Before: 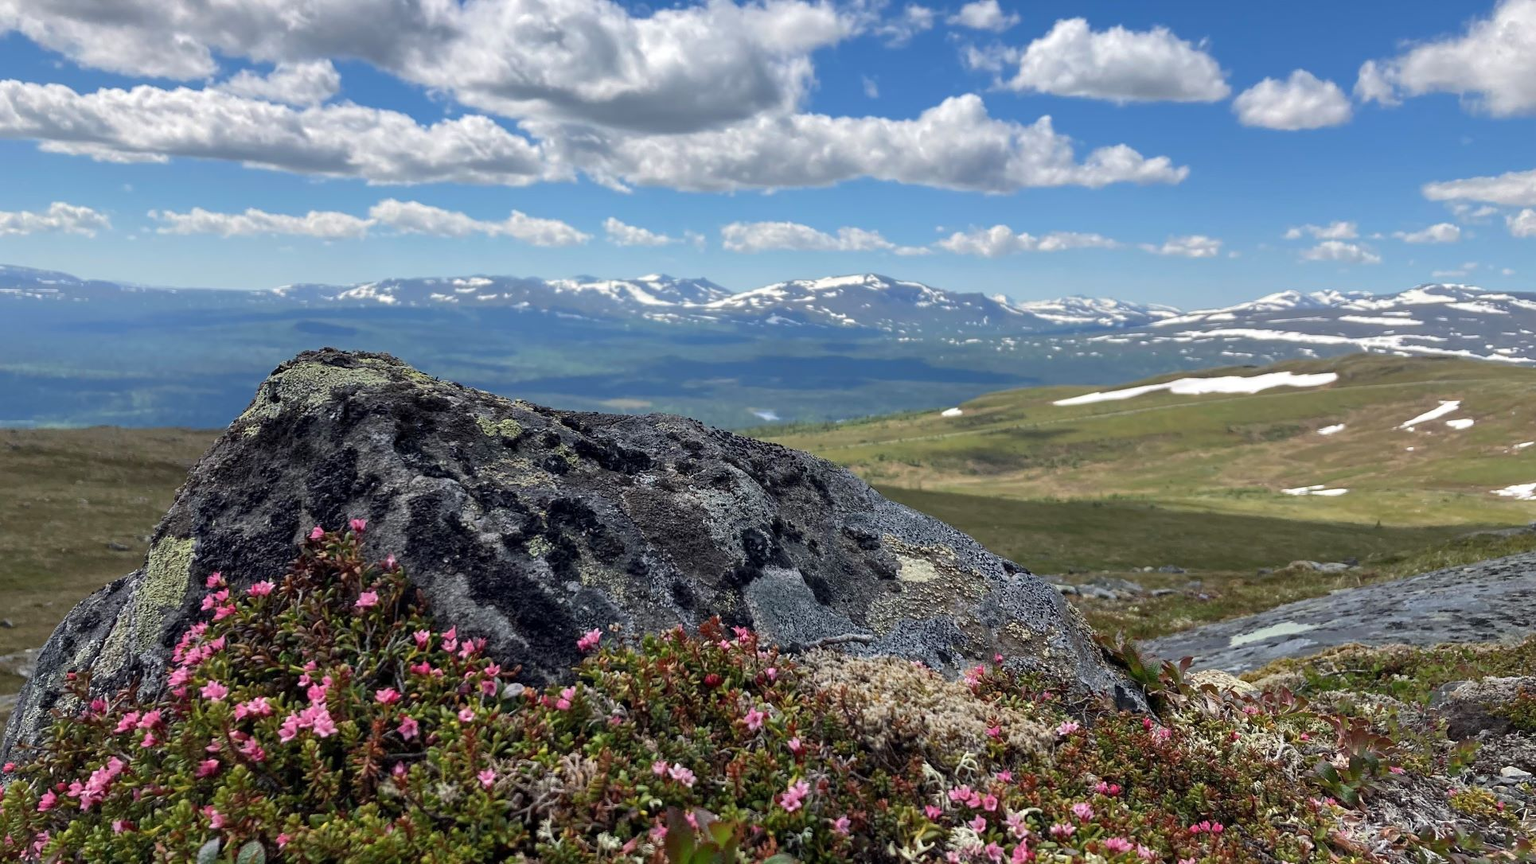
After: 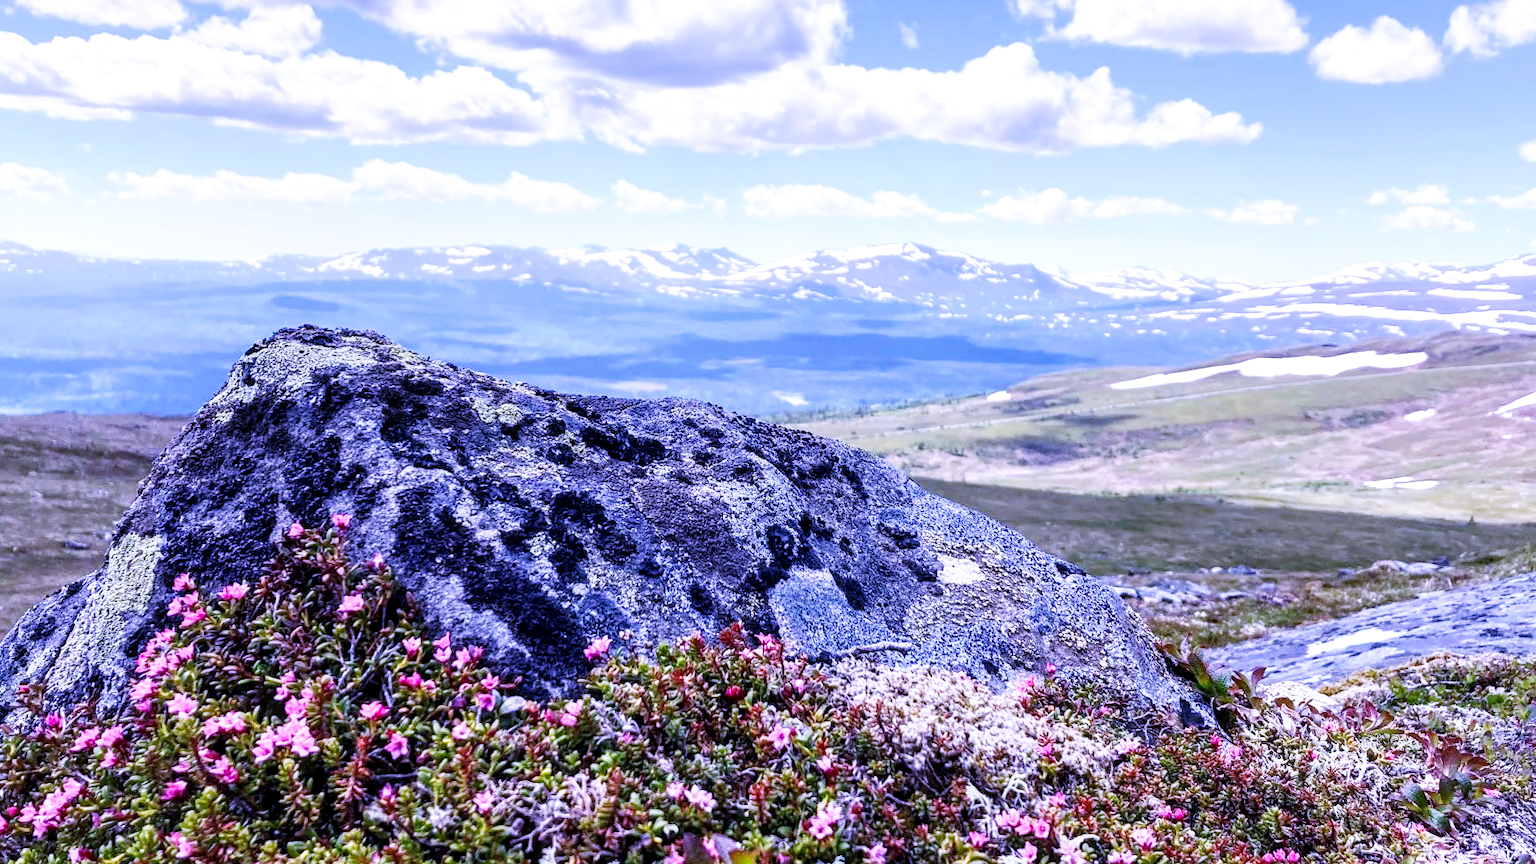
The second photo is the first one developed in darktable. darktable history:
crop: left 3.305%, top 6.436%, right 6.389%, bottom 3.258%
local contrast: on, module defaults
base curve: curves: ch0 [(0, 0) (0.007, 0.004) (0.027, 0.03) (0.046, 0.07) (0.207, 0.54) (0.442, 0.872) (0.673, 0.972) (1, 1)], preserve colors none
white balance: red 0.98, blue 1.61
